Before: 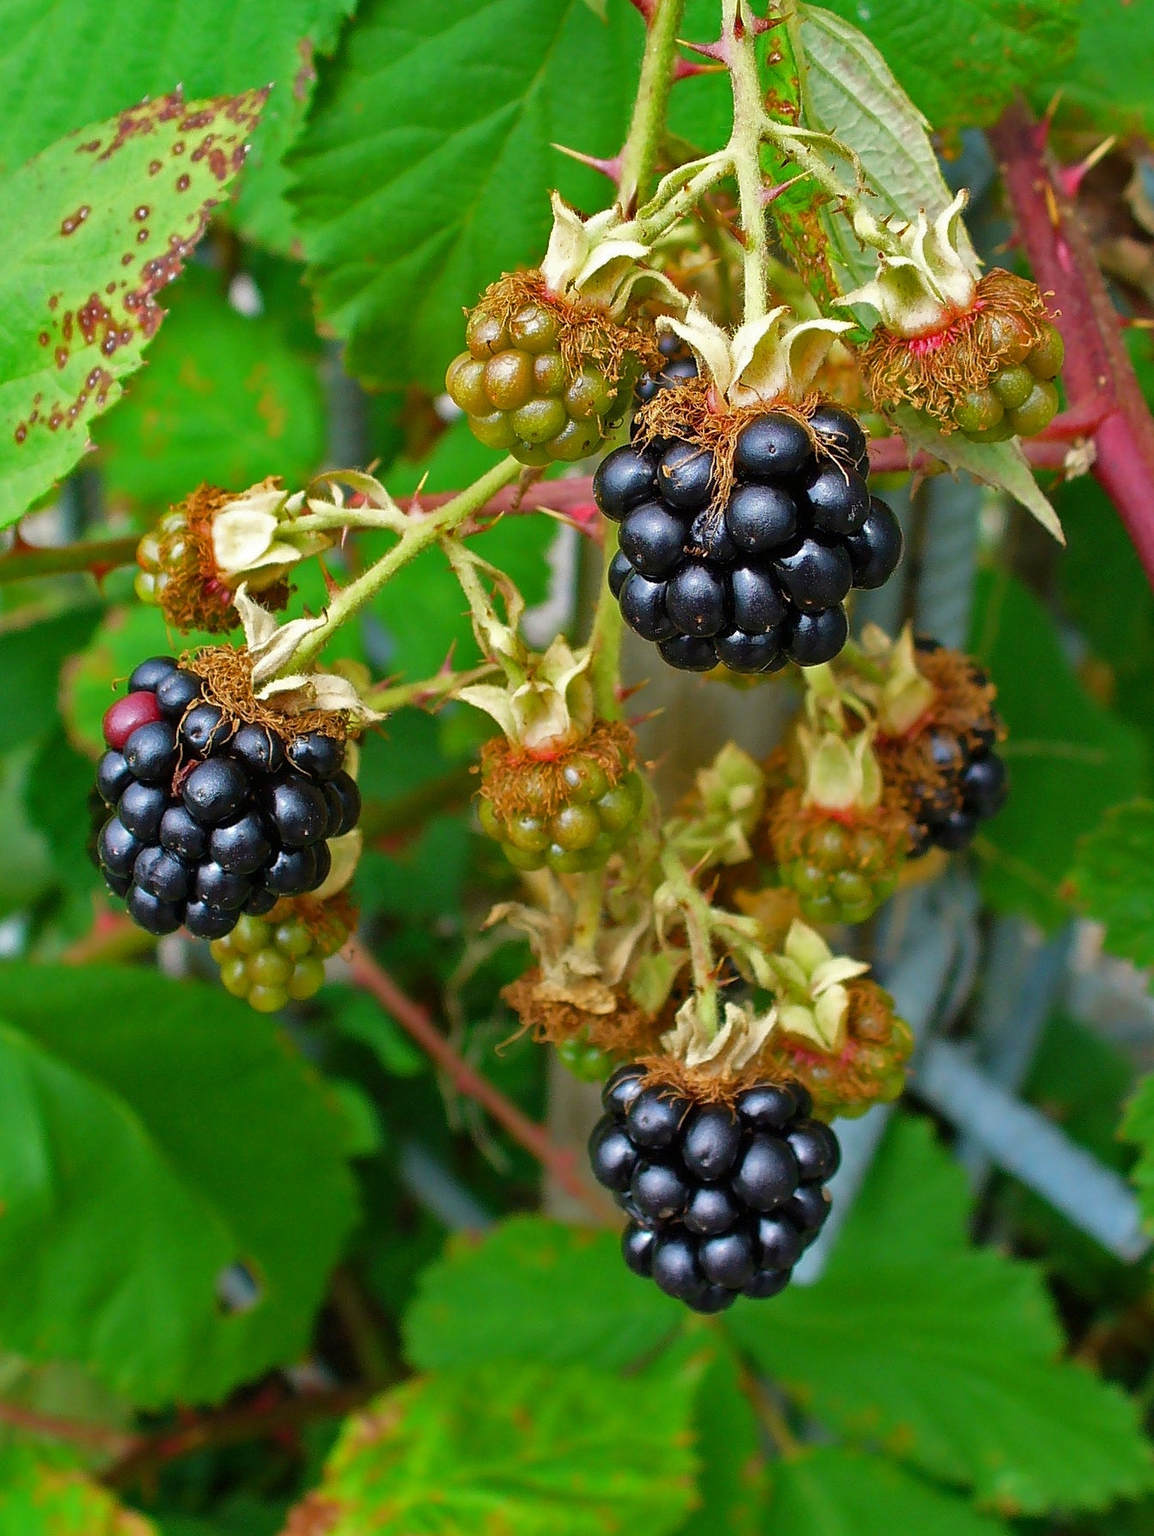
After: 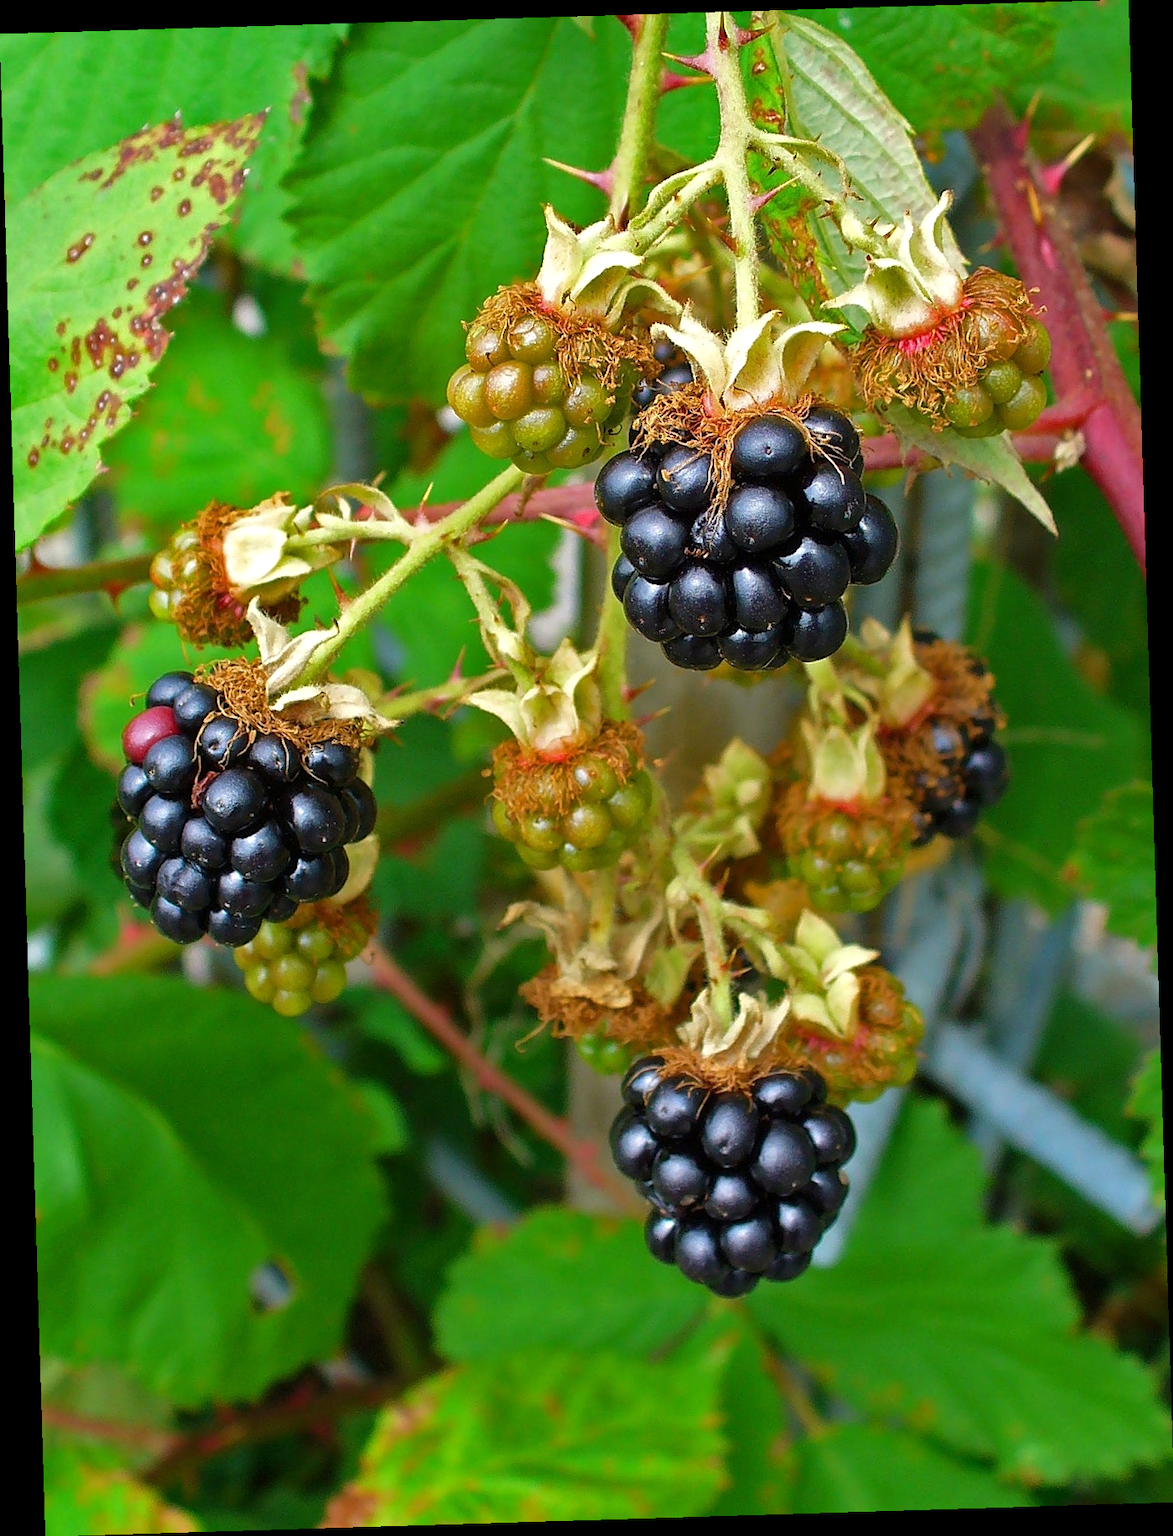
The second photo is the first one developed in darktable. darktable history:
rotate and perspective: rotation -1.75°, automatic cropping off
exposure: exposure 0.207 EV, compensate highlight preservation false
tone equalizer: on, module defaults
